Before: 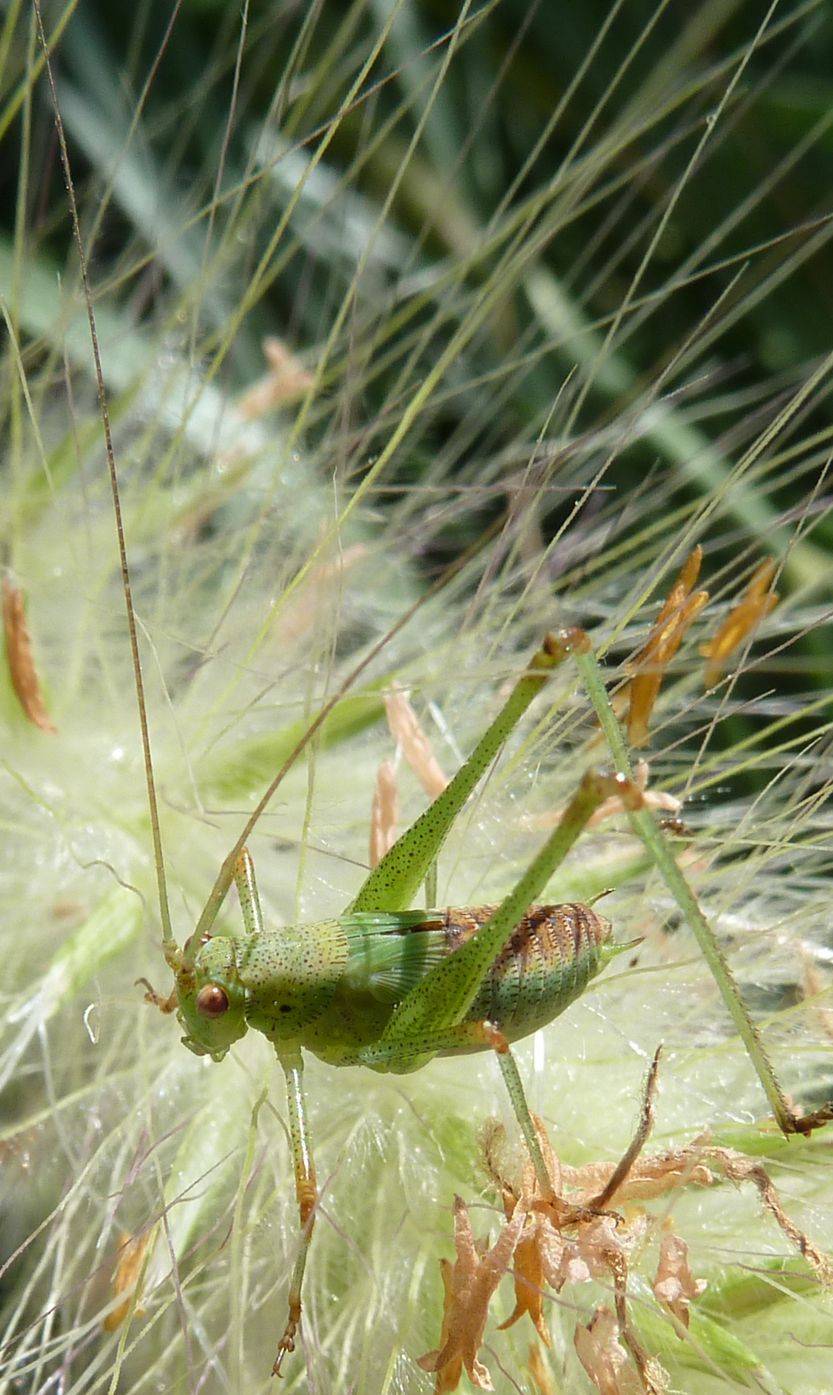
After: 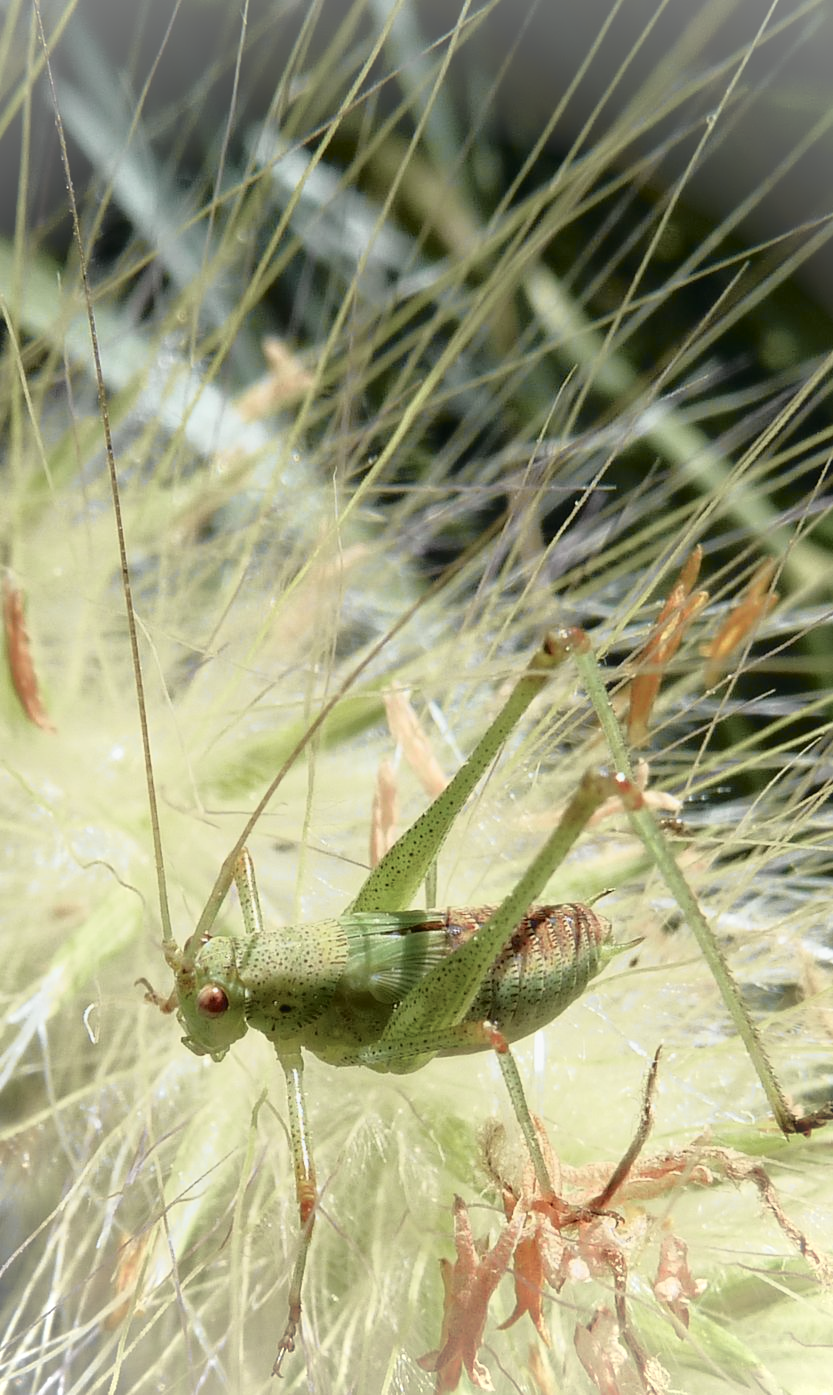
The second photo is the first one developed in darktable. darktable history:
tone curve: curves: ch0 [(0, 0.009) (0.105, 0.08) (0.195, 0.18) (0.283, 0.316) (0.384, 0.434) (0.485, 0.531) (0.638, 0.69) (0.81, 0.872) (1, 0.977)]; ch1 [(0, 0) (0.161, 0.092) (0.35, 0.33) (0.379, 0.401) (0.456, 0.469) (0.502, 0.5) (0.525, 0.514) (0.586, 0.604) (0.642, 0.645) (0.858, 0.817) (1, 0.942)]; ch2 [(0, 0) (0.371, 0.362) (0.437, 0.437) (0.48, 0.49) (0.53, 0.515) (0.56, 0.571) (0.622, 0.606) (0.881, 0.795) (1, 0.929)], color space Lab, independent channels, preserve colors none
vignetting: brightness 0.311, saturation 0.001
